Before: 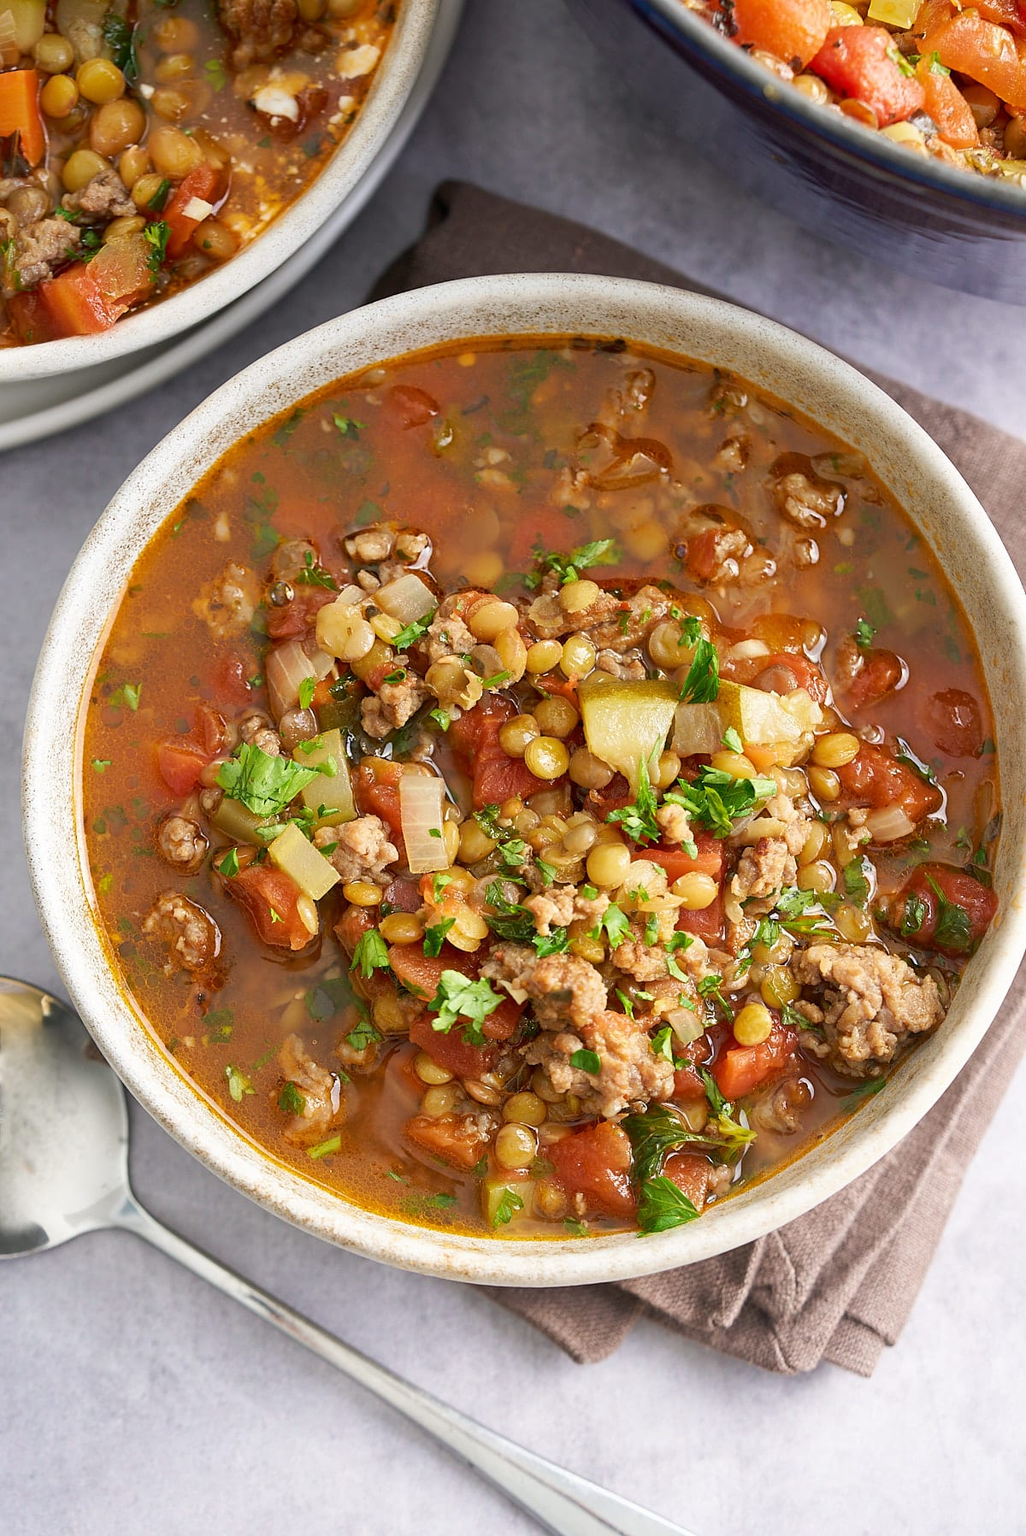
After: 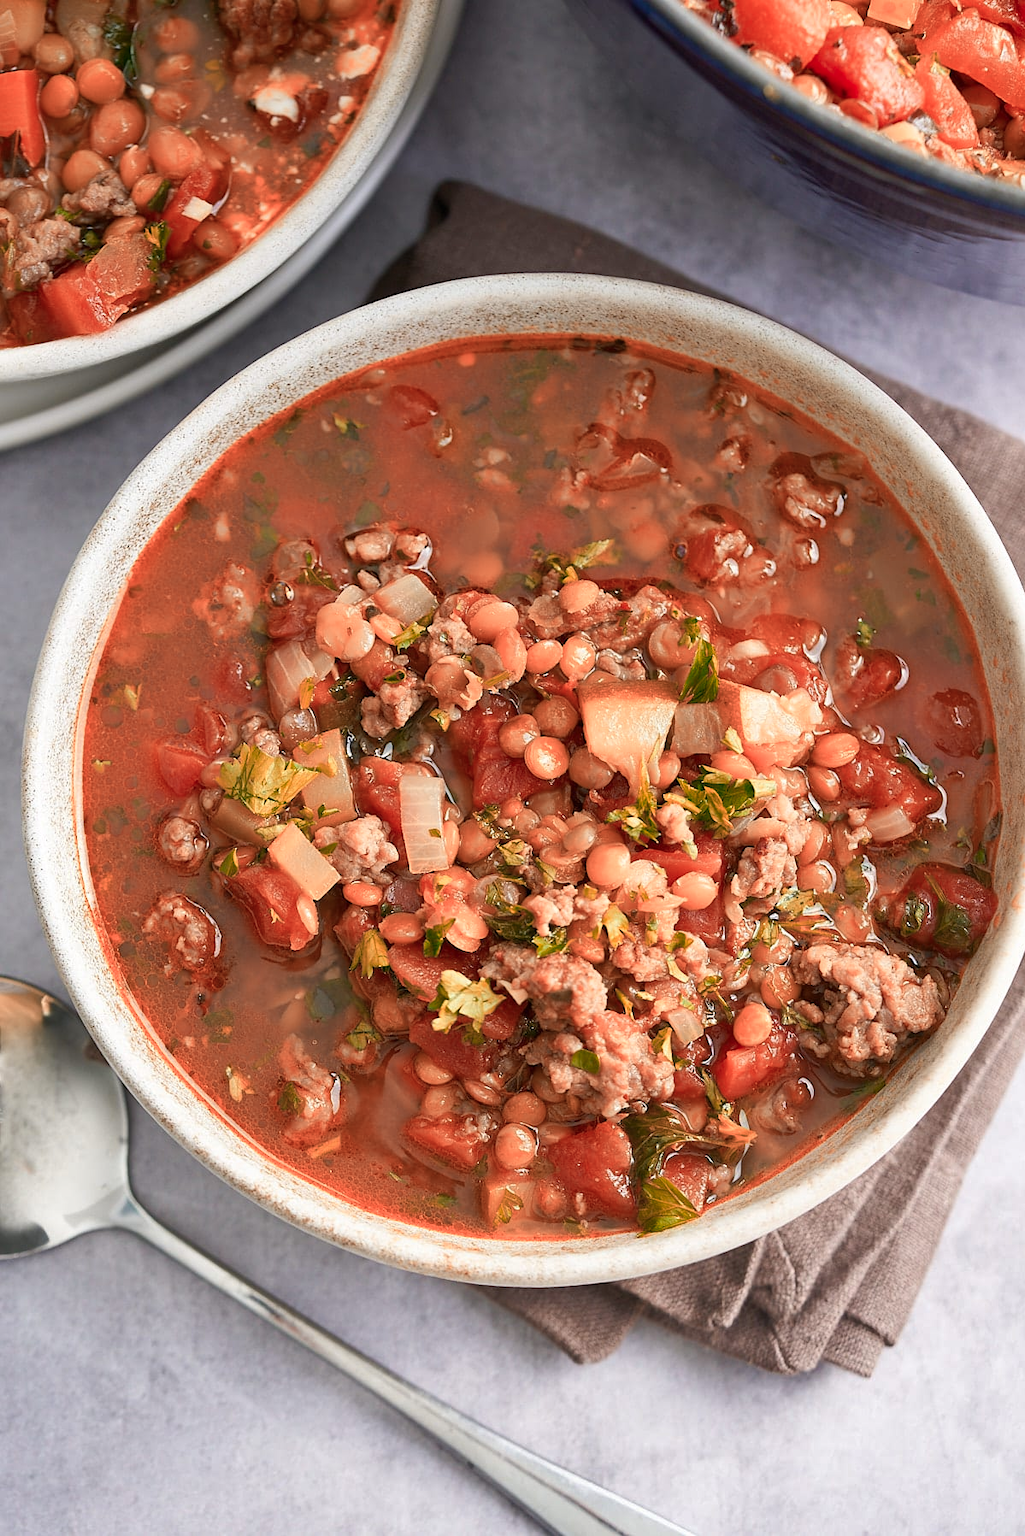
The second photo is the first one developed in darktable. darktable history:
color zones: curves: ch2 [(0, 0.5) (0.084, 0.497) (0.323, 0.335) (0.4, 0.497) (1, 0.5)]
shadows and highlights: shadows 22.67, highlights -48.66, soften with gaussian
